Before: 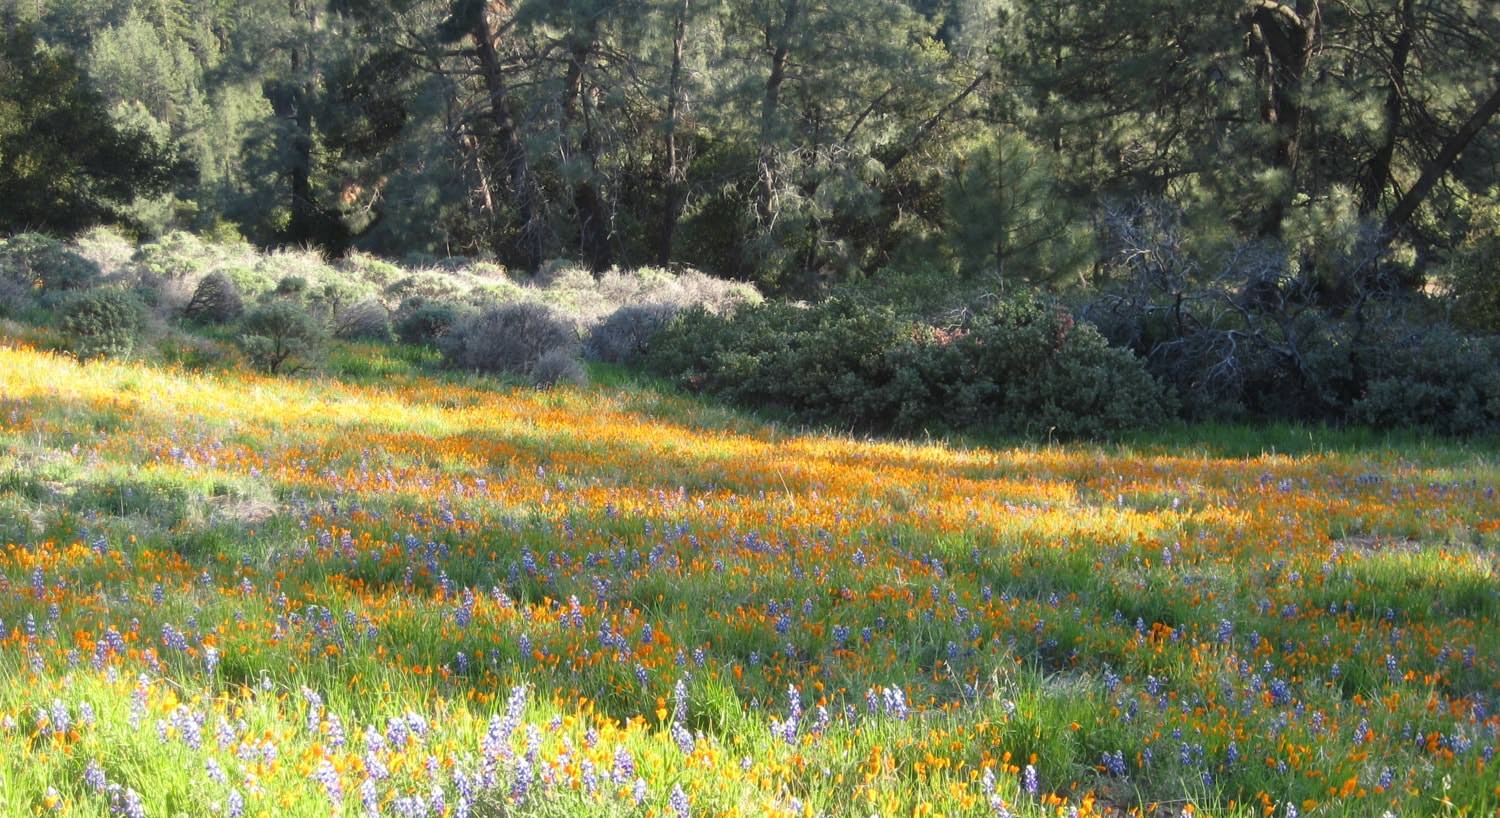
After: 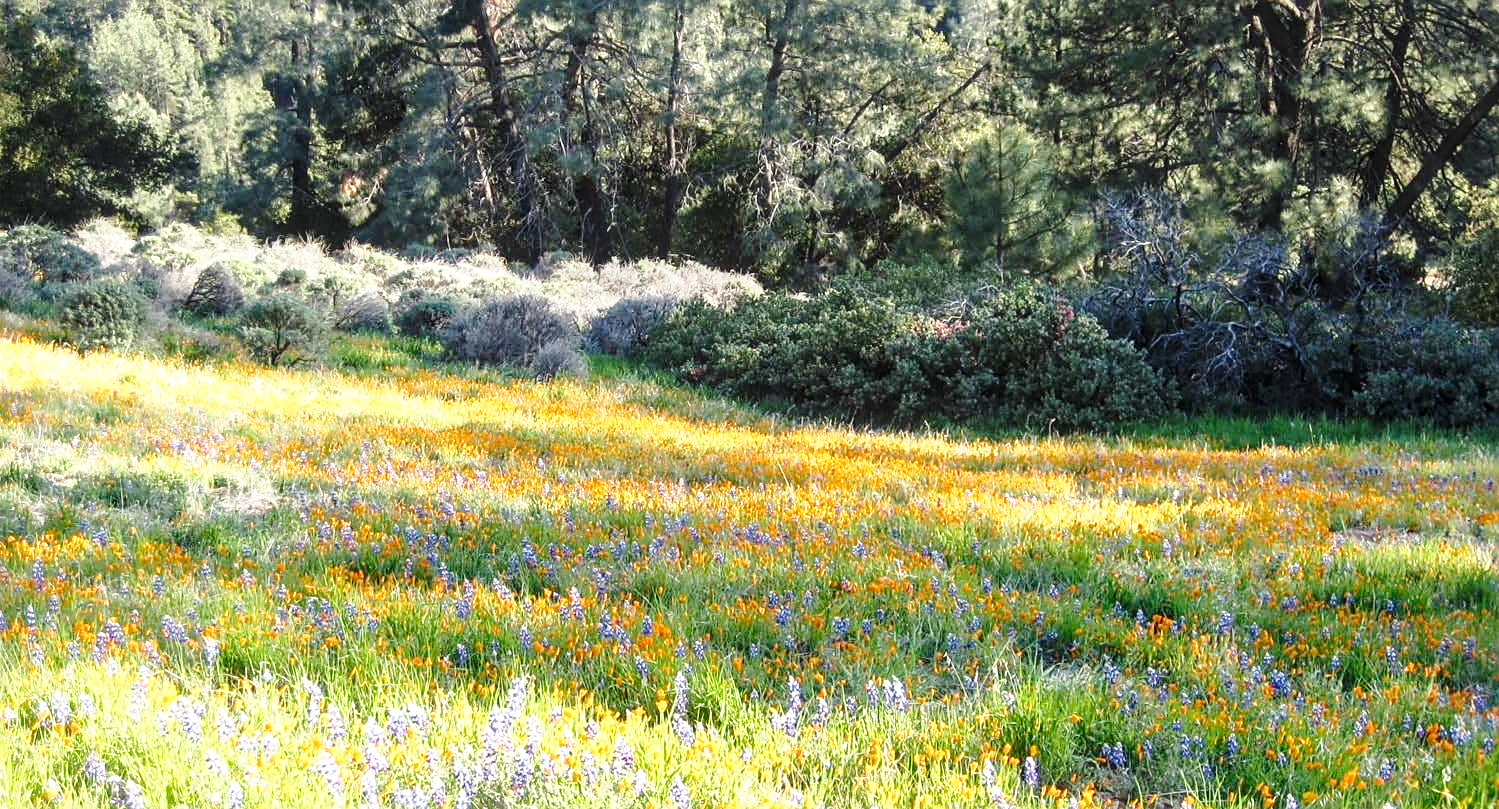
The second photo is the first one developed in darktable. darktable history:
sharpen: on, module defaults
crop: top 1.049%, right 0.001%
base curve: curves: ch0 [(0, 0) (0.028, 0.03) (0.121, 0.232) (0.46, 0.748) (0.859, 0.968) (1, 1)], preserve colors none
local contrast: detail 130%
